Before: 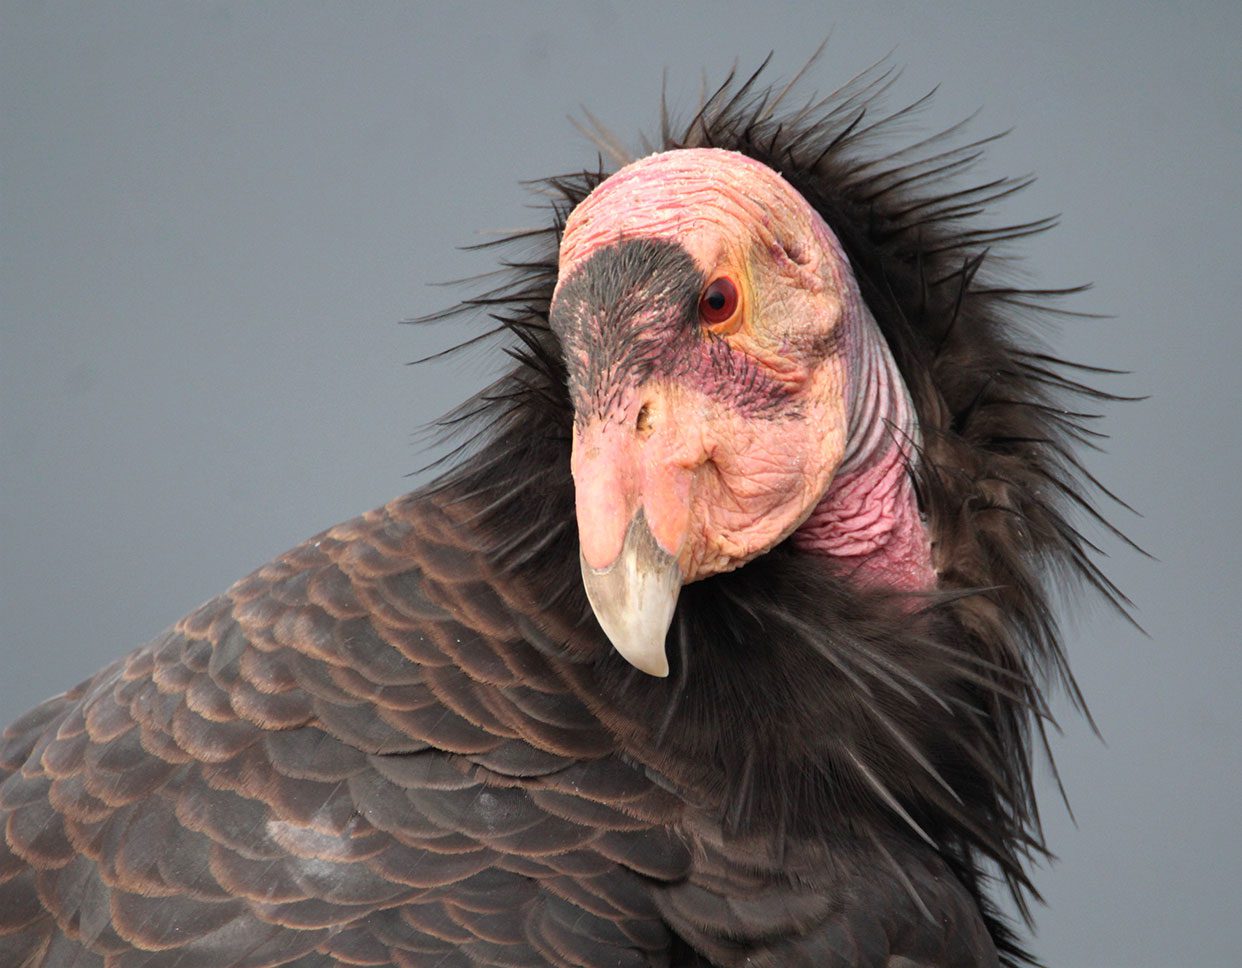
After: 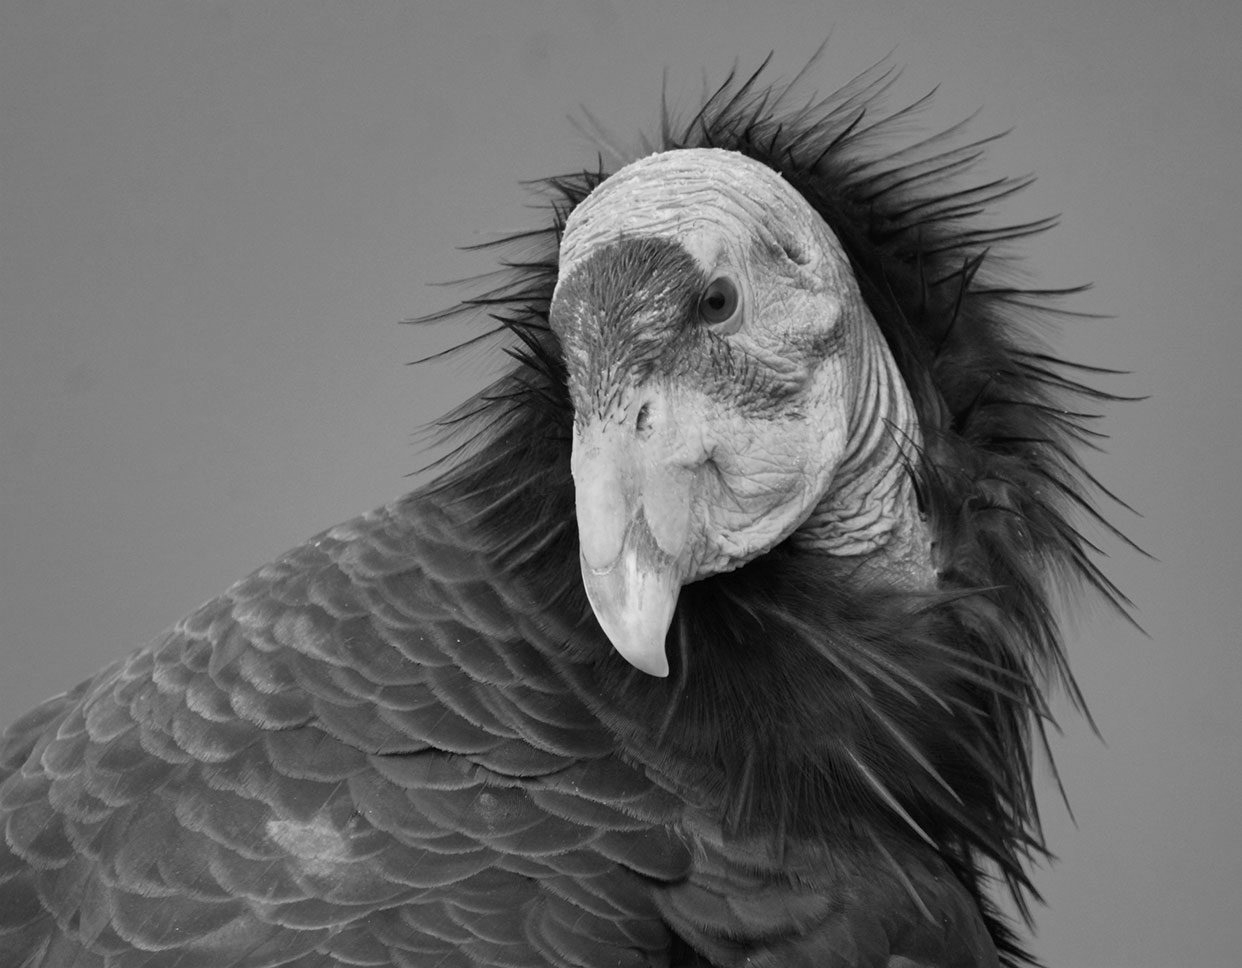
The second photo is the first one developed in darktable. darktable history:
monochrome: a -92.57, b 58.91
shadows and highlights: radius 108.52, shadows 23.73, highlights -59.32, low approximation 0.01, soften with gaussian
